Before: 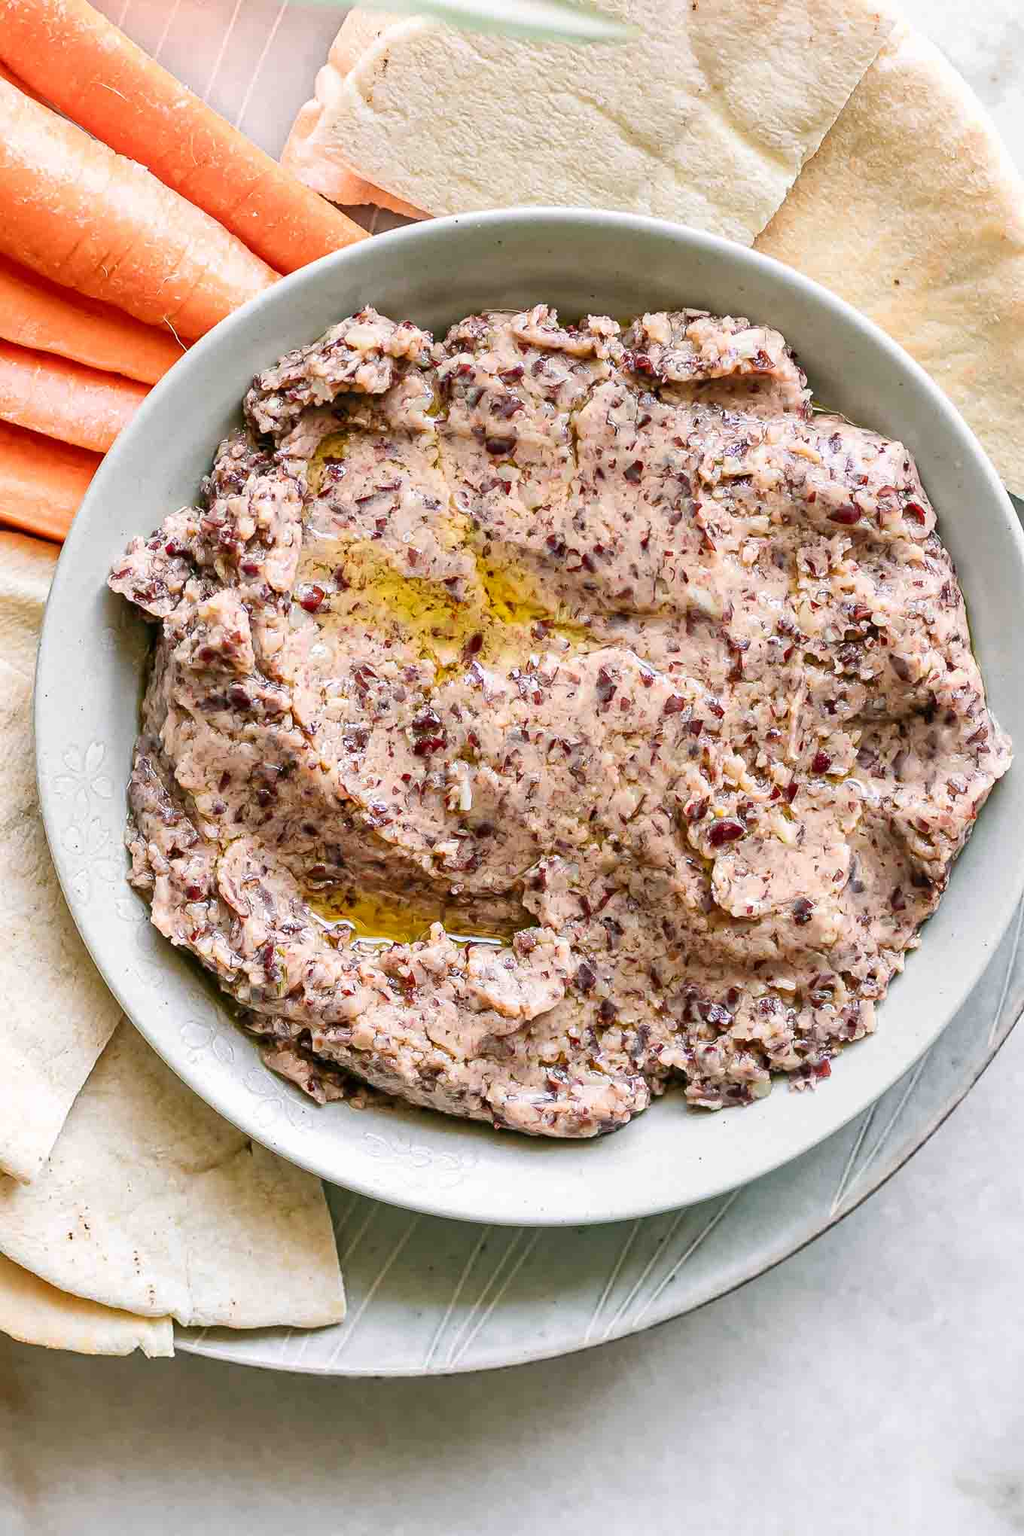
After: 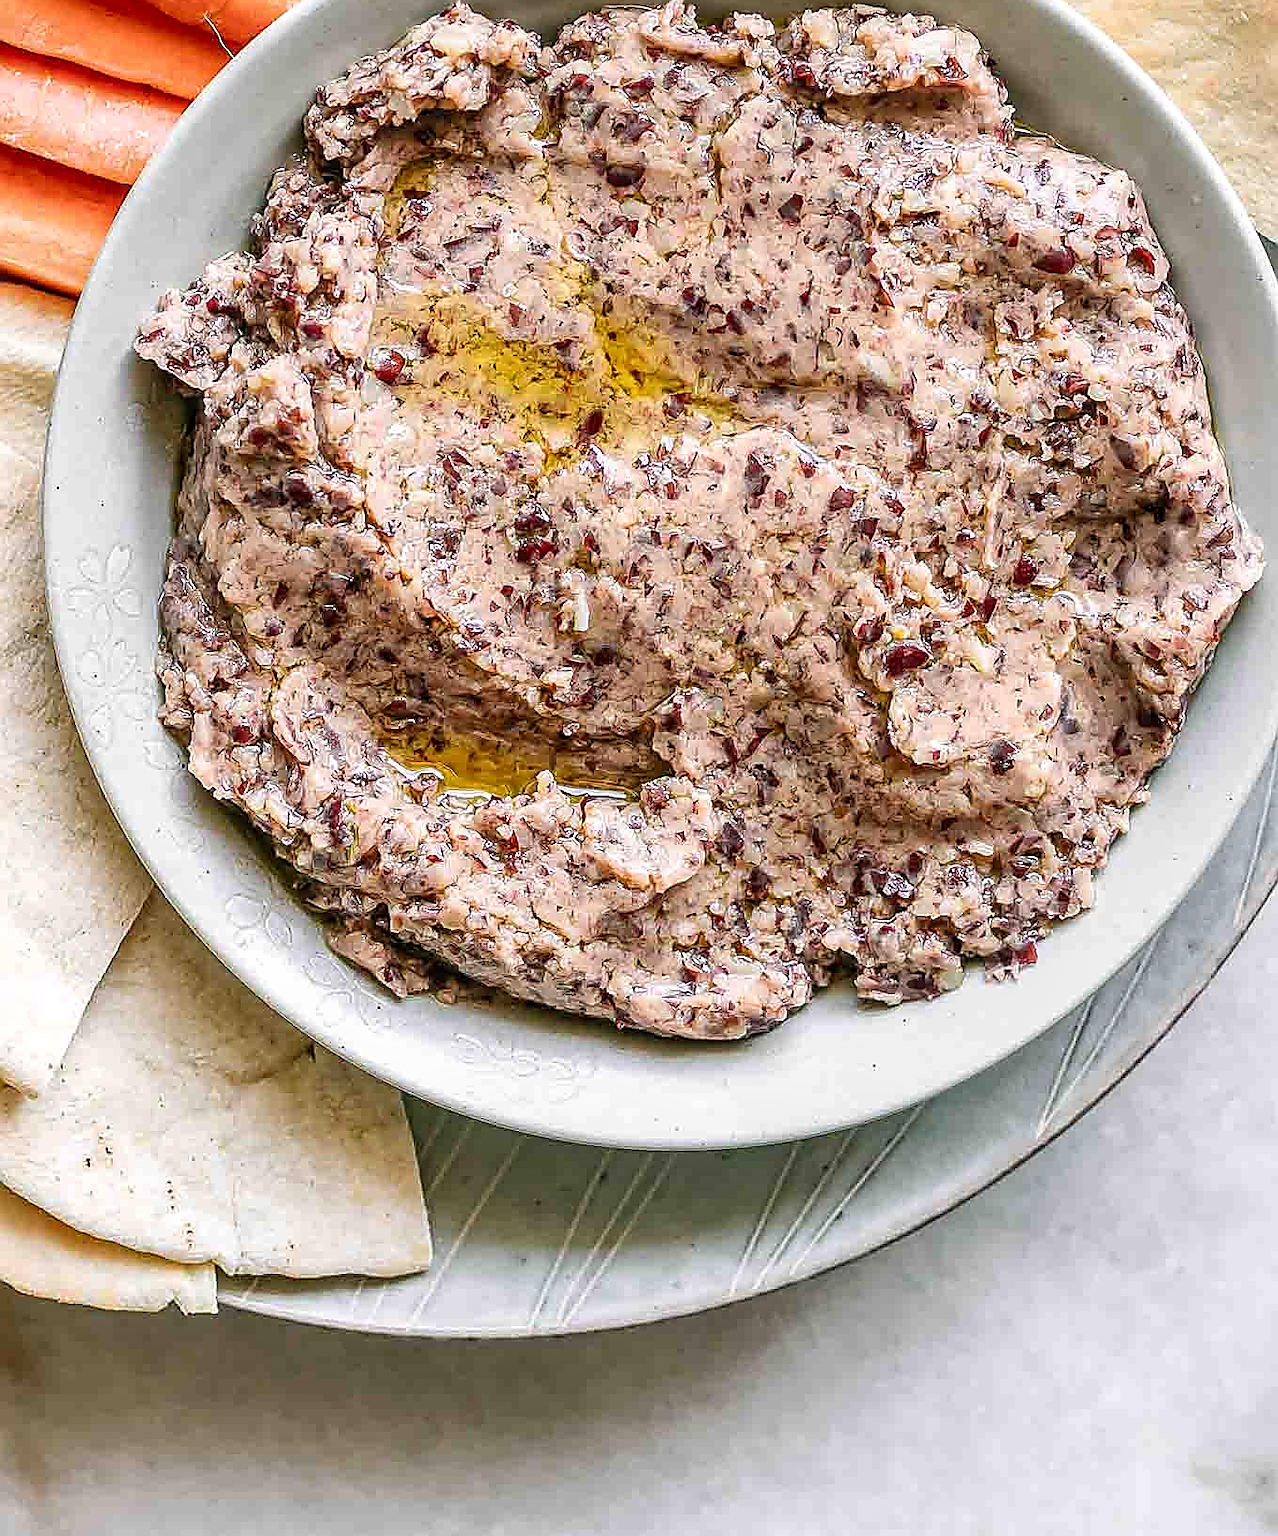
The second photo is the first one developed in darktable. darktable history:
crop and rotate: top 19.876%
local contrast: on, module defaults
sharpen: radius 1.419, amount 1.256, threshold 0.675
color calibration: illuminant same as pipeline (D50), adaptation none (bypass), x 0.332, y 0.333, temperature 5006.73 K
